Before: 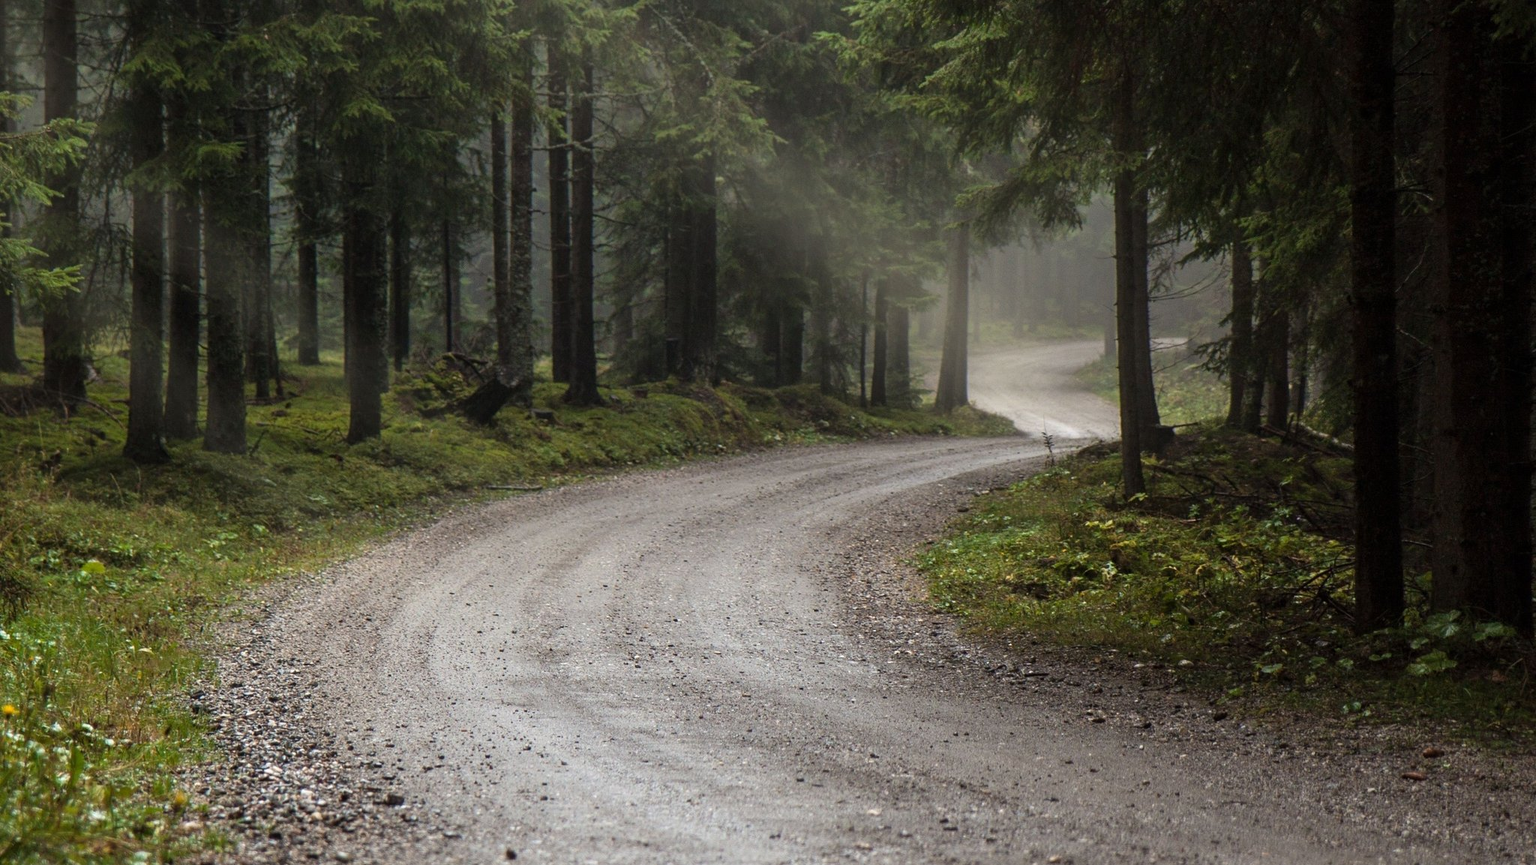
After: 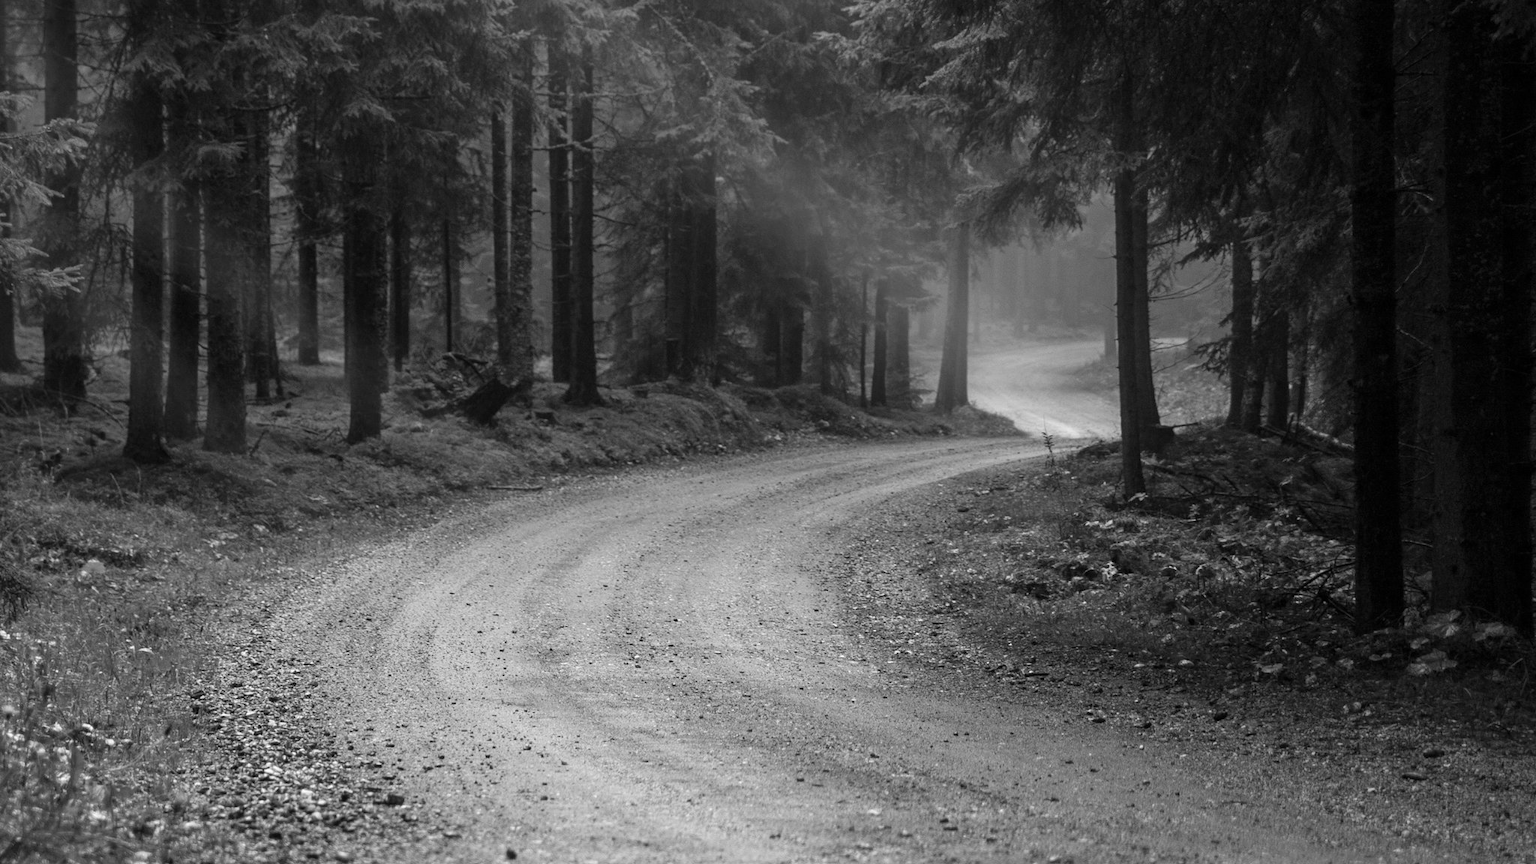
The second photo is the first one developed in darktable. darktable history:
monochrome: a 2.21, b -1.33, size 2.2
